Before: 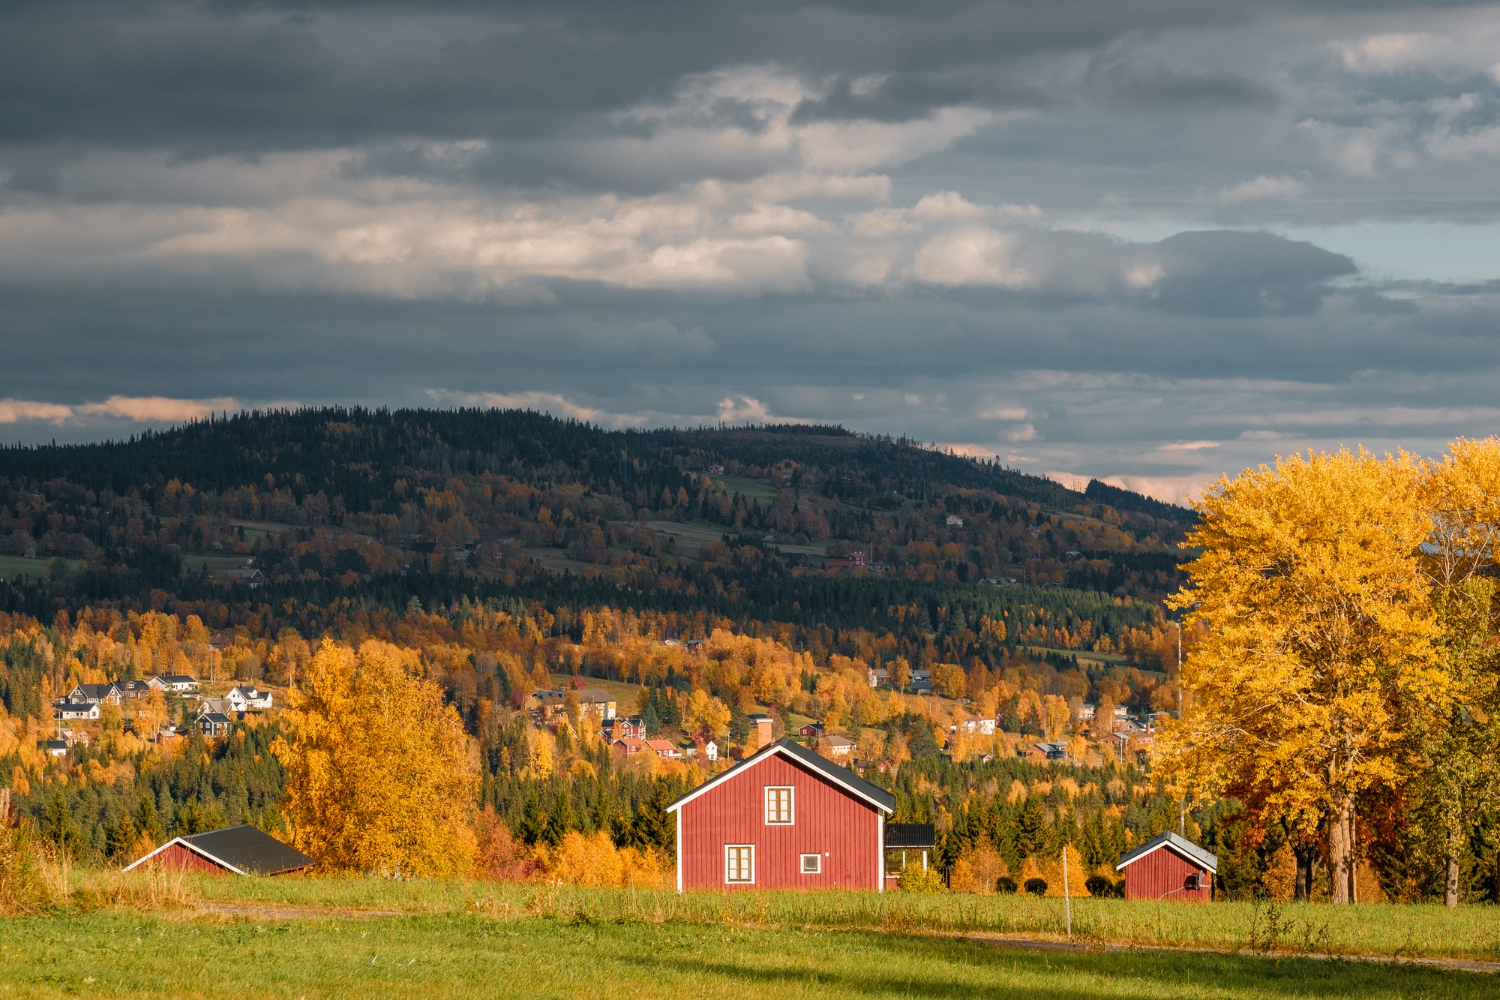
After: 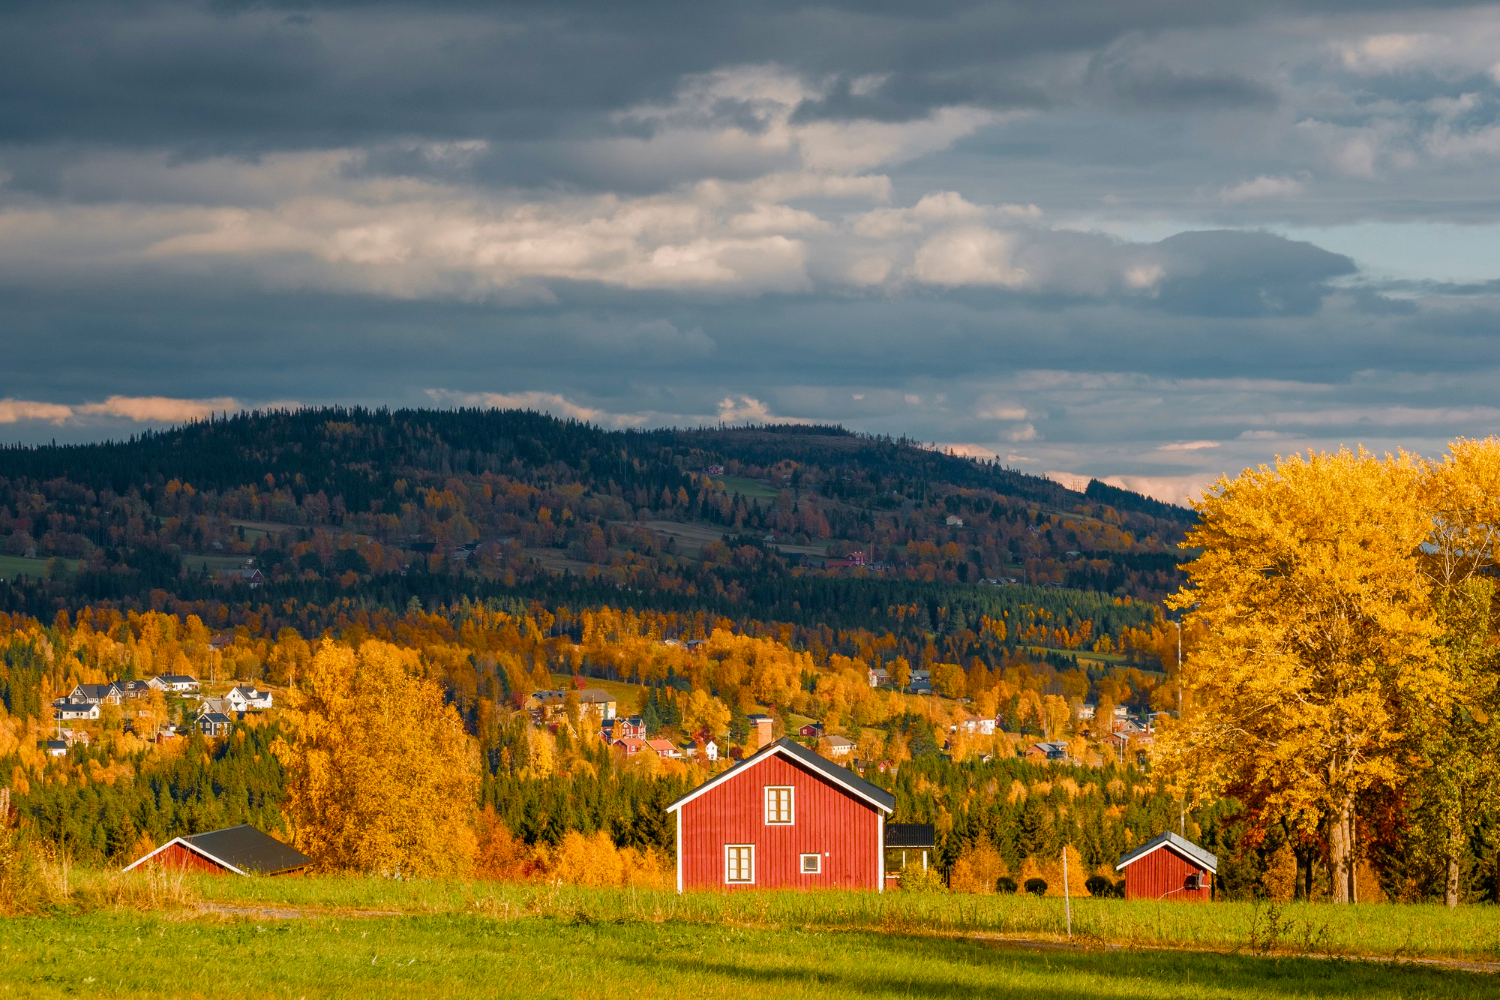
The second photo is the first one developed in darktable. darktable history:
color balance rgb: shadows lift › chroma 1.742%, shadows lift › hue 264.5°, perceptual saturation grading › global saturation 24.354%, perceptual saturation grading › highlights -24.415%, perceptual saturation grading › mid-tones 24.55%, perceptual saturation grading › shadows 39.81%, global vibrance 6.313%
